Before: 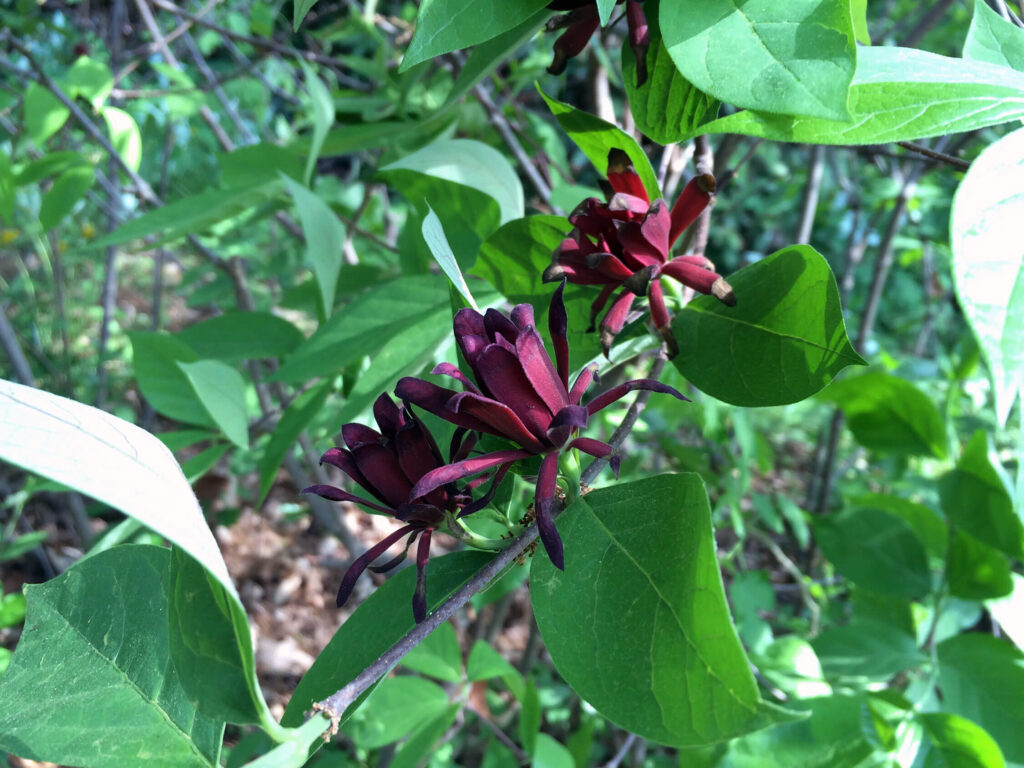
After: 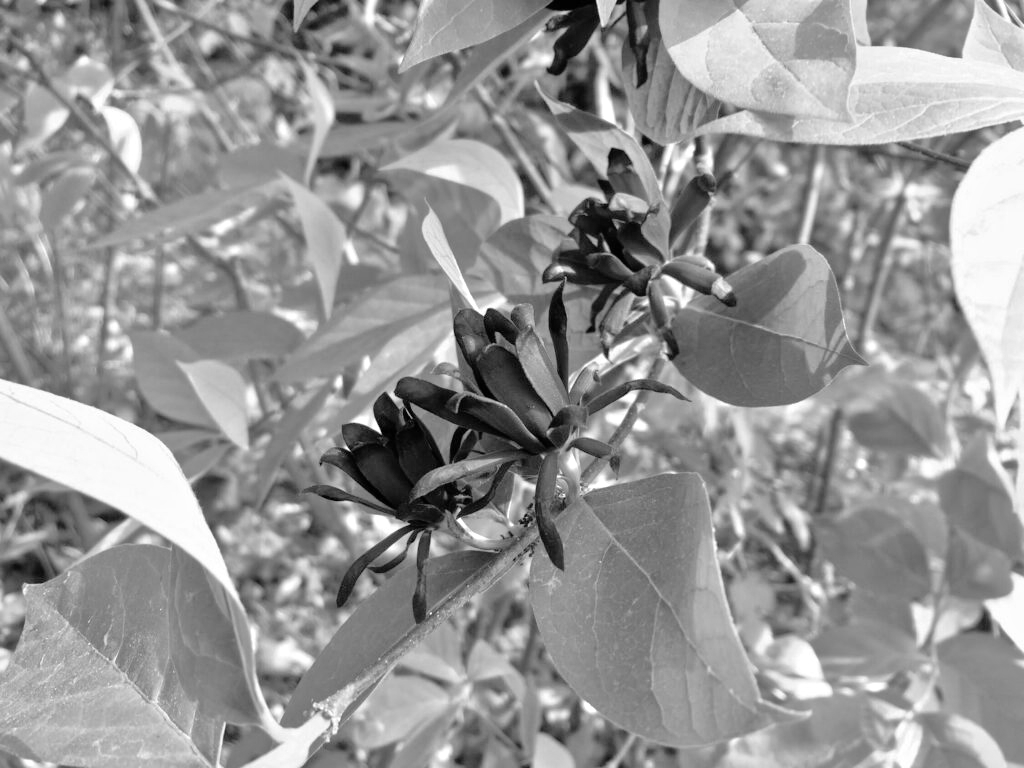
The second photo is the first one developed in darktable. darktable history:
color correction: highlights a* 17.88, highlights b* 18.79
tone equalizer: -7 EV 0.15 EV, -6 EV 0.6 EV, -5 EV 1.15 EV, -4 EV 1.33 EV, -3 EV 1.15 EV, -2 EV 0.6 EV, -1 EV 0.15 EV, mask exposure compensation -0.5 EV
monochrome: a -6.99, b 35.61, size 1.4
